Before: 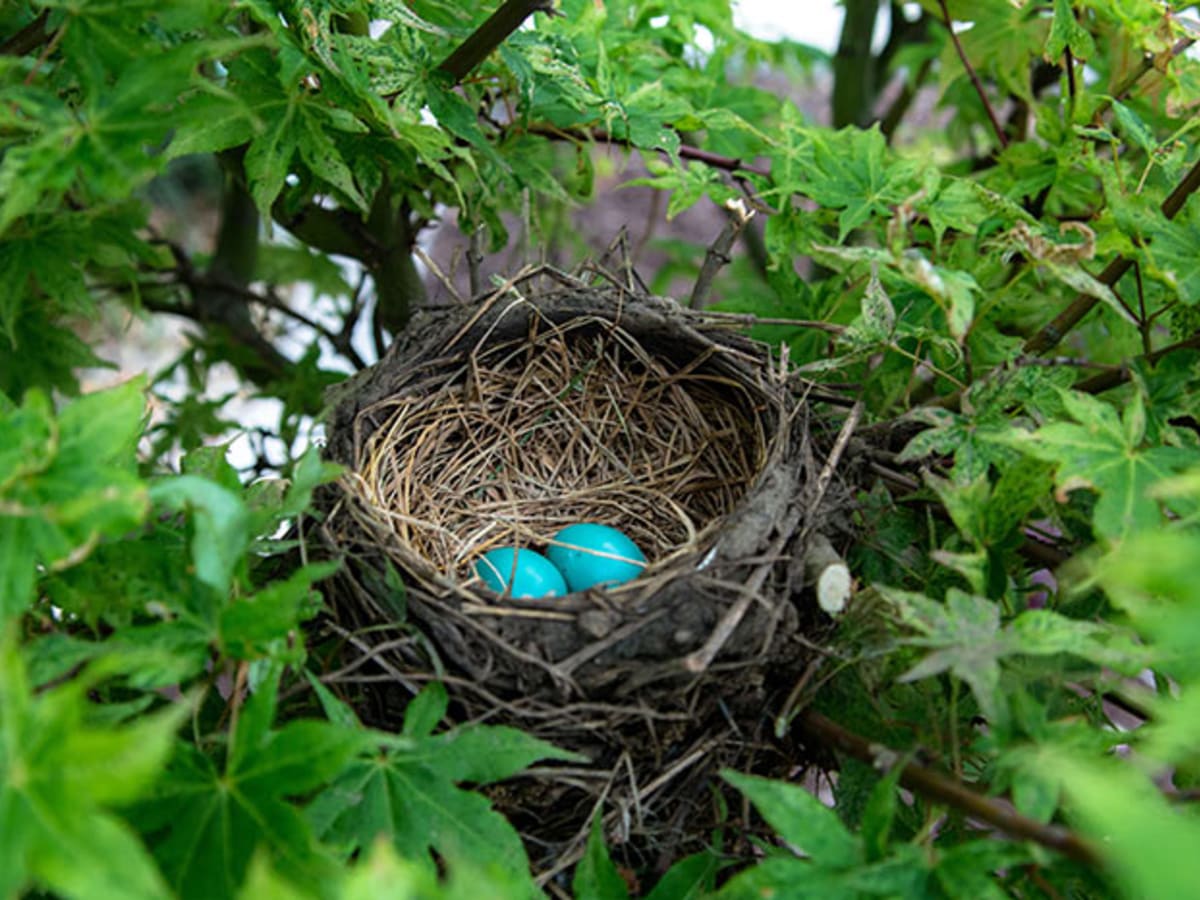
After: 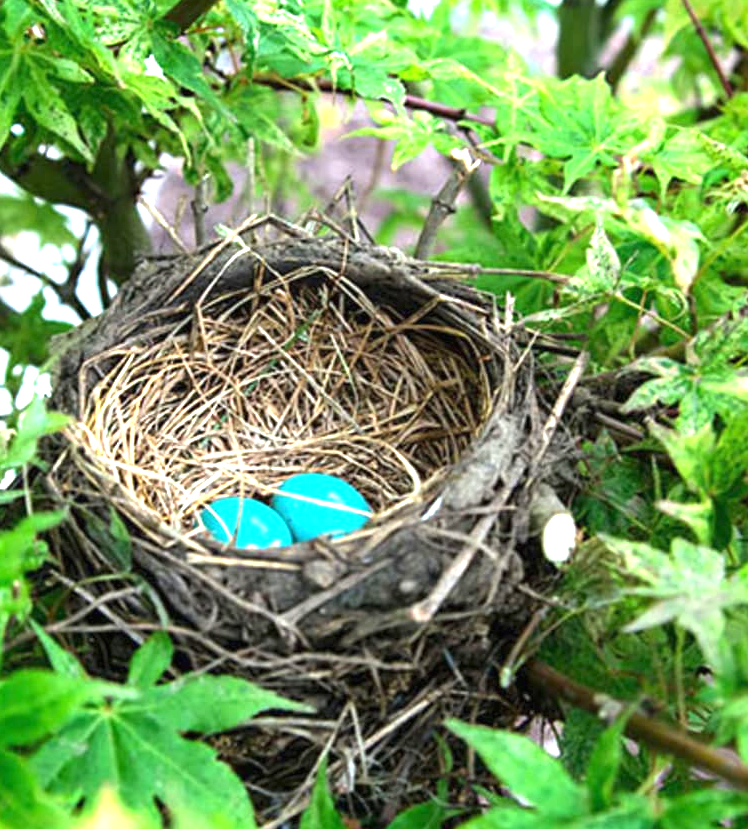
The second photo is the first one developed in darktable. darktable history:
exposure: black level correction 0, exposure 1.675 EV, compensate exposure bias true, compensate highlight preservation false
crop and rotate: left 22.918%, top 5.629%, right 14.711%, bottom 2.247%
